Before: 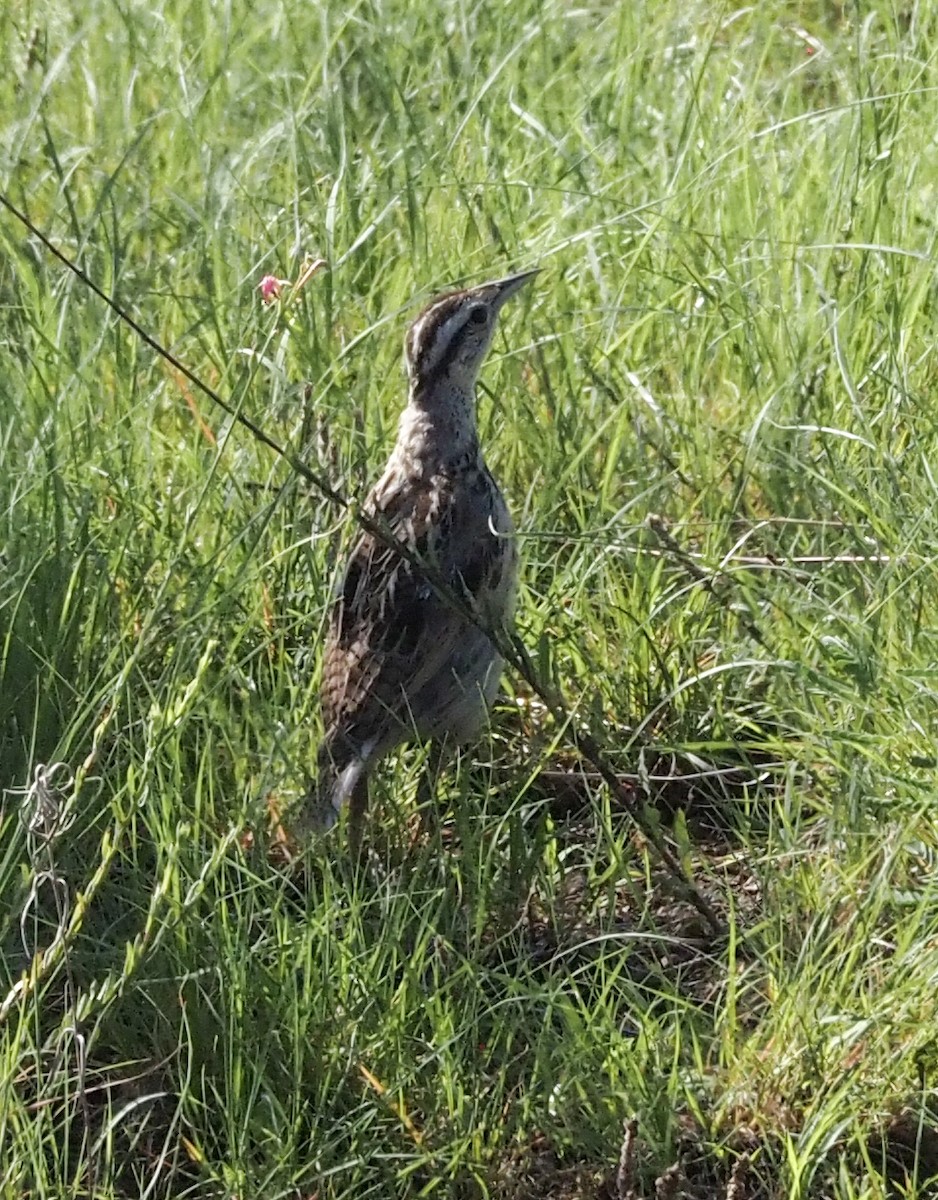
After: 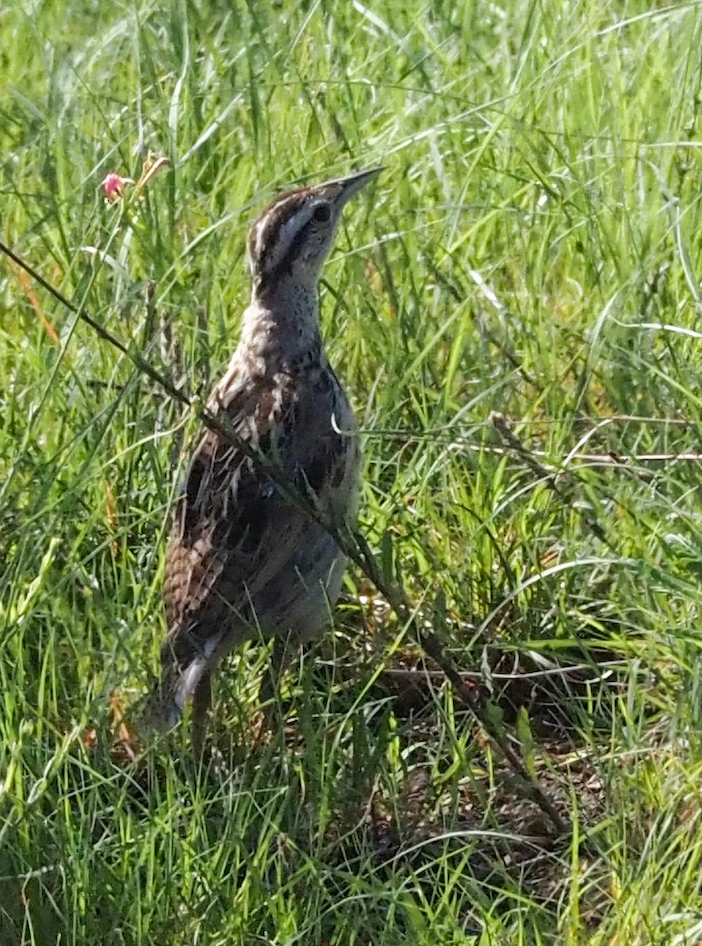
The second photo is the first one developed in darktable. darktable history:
crop: left 16.81%, top 8.52%, right 8.331%, bottom 12.593%
